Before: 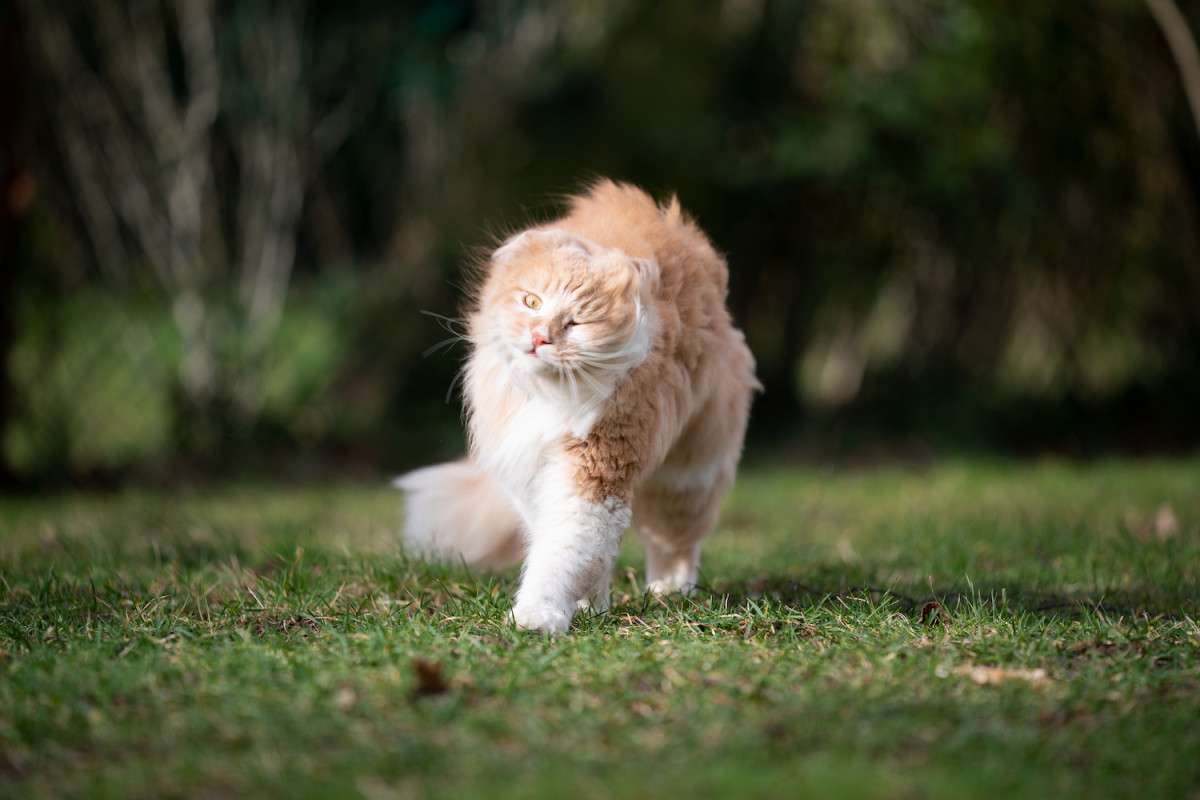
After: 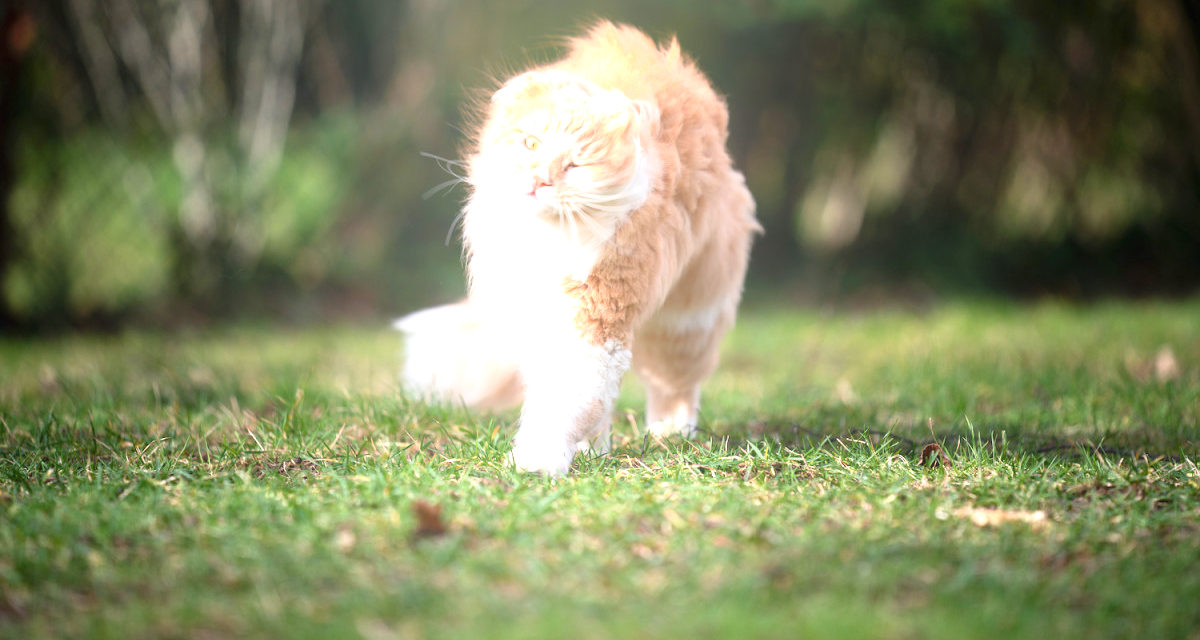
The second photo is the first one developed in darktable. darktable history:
crop and rotate: top 19.998%
shadows and highlights: shadows 0, highlights 40
bloom: size 40%
exposure: black level correction 0, exposure 1.1 EV, compensate highlight preservation false
